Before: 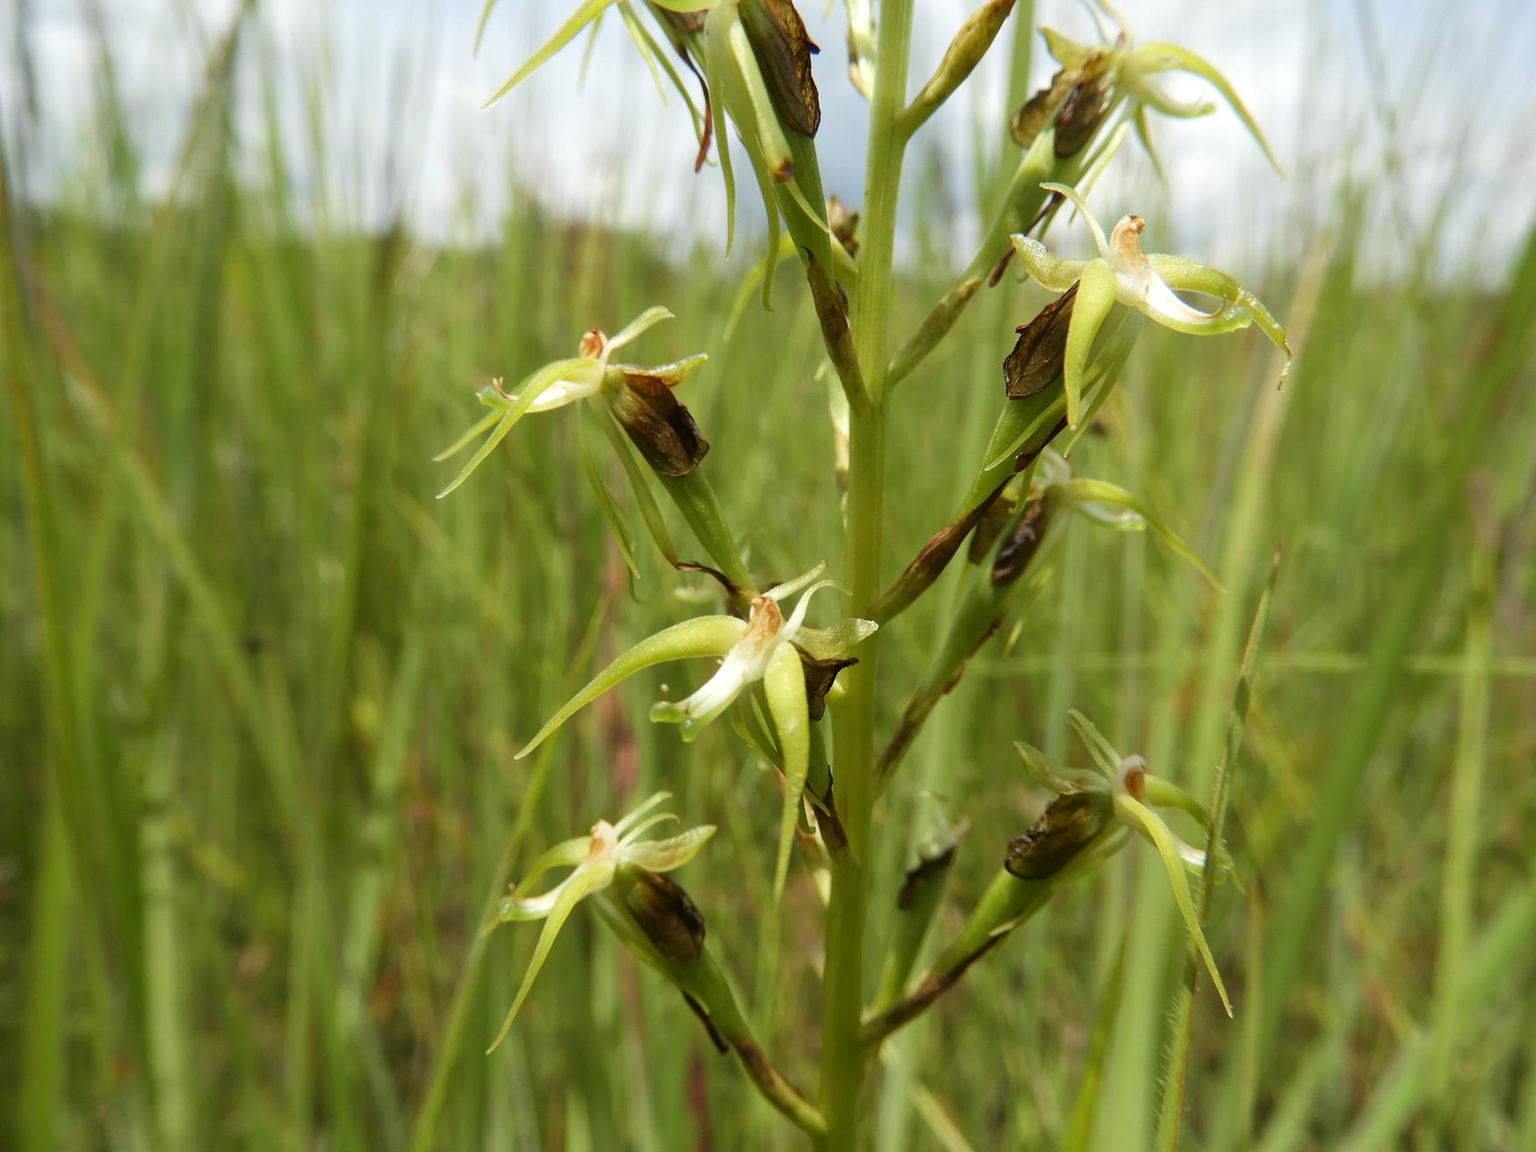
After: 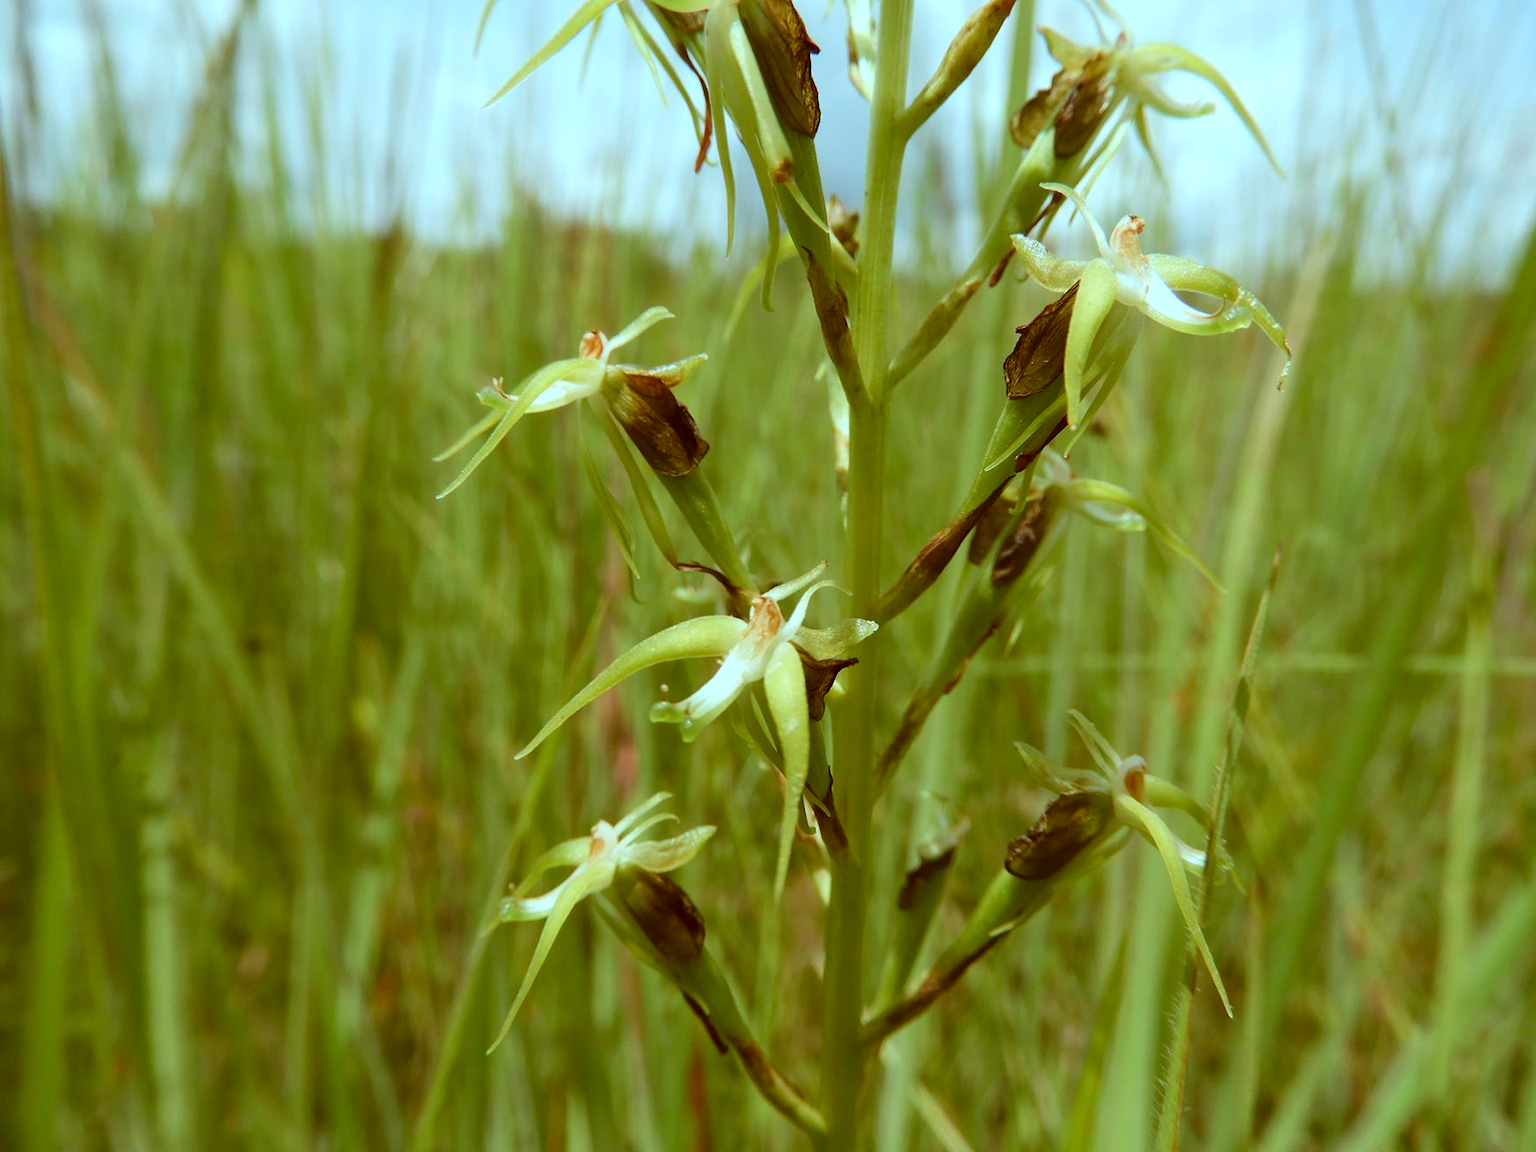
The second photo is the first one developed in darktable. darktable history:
color correction: highlights a* -15.1, highlights b* -16, shadows a* 10.66, shadows b* 28.72
